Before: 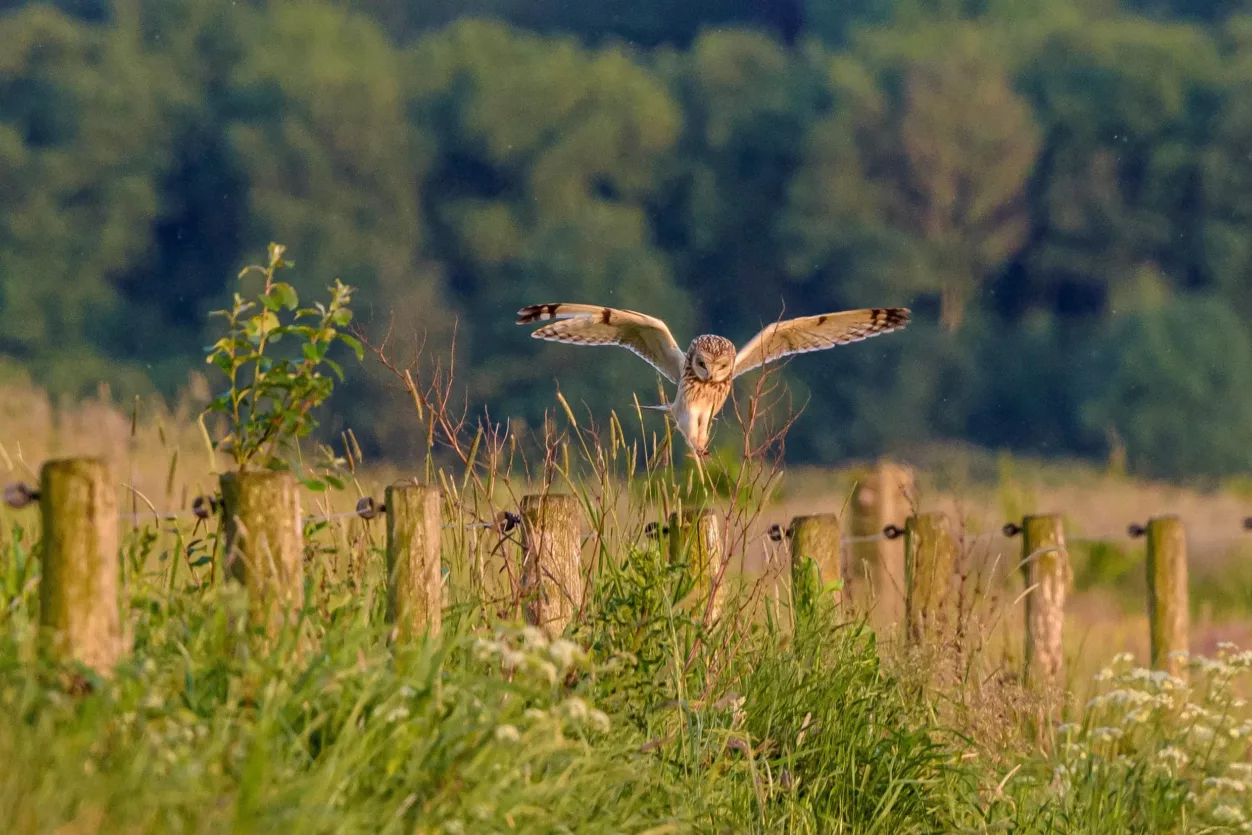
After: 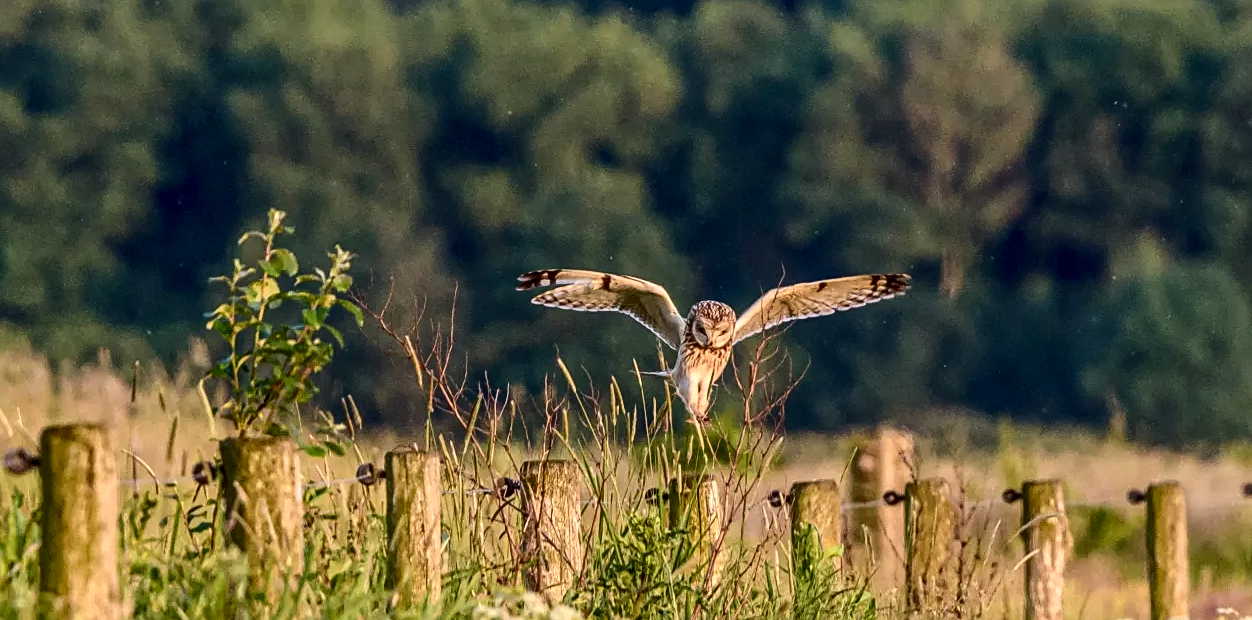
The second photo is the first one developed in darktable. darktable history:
contrast brightness saturation: contrast 0.283
crop: top 4.101%, bottom 21.618%
local contrast: on, module defaults
sharpen: on, module defaults
